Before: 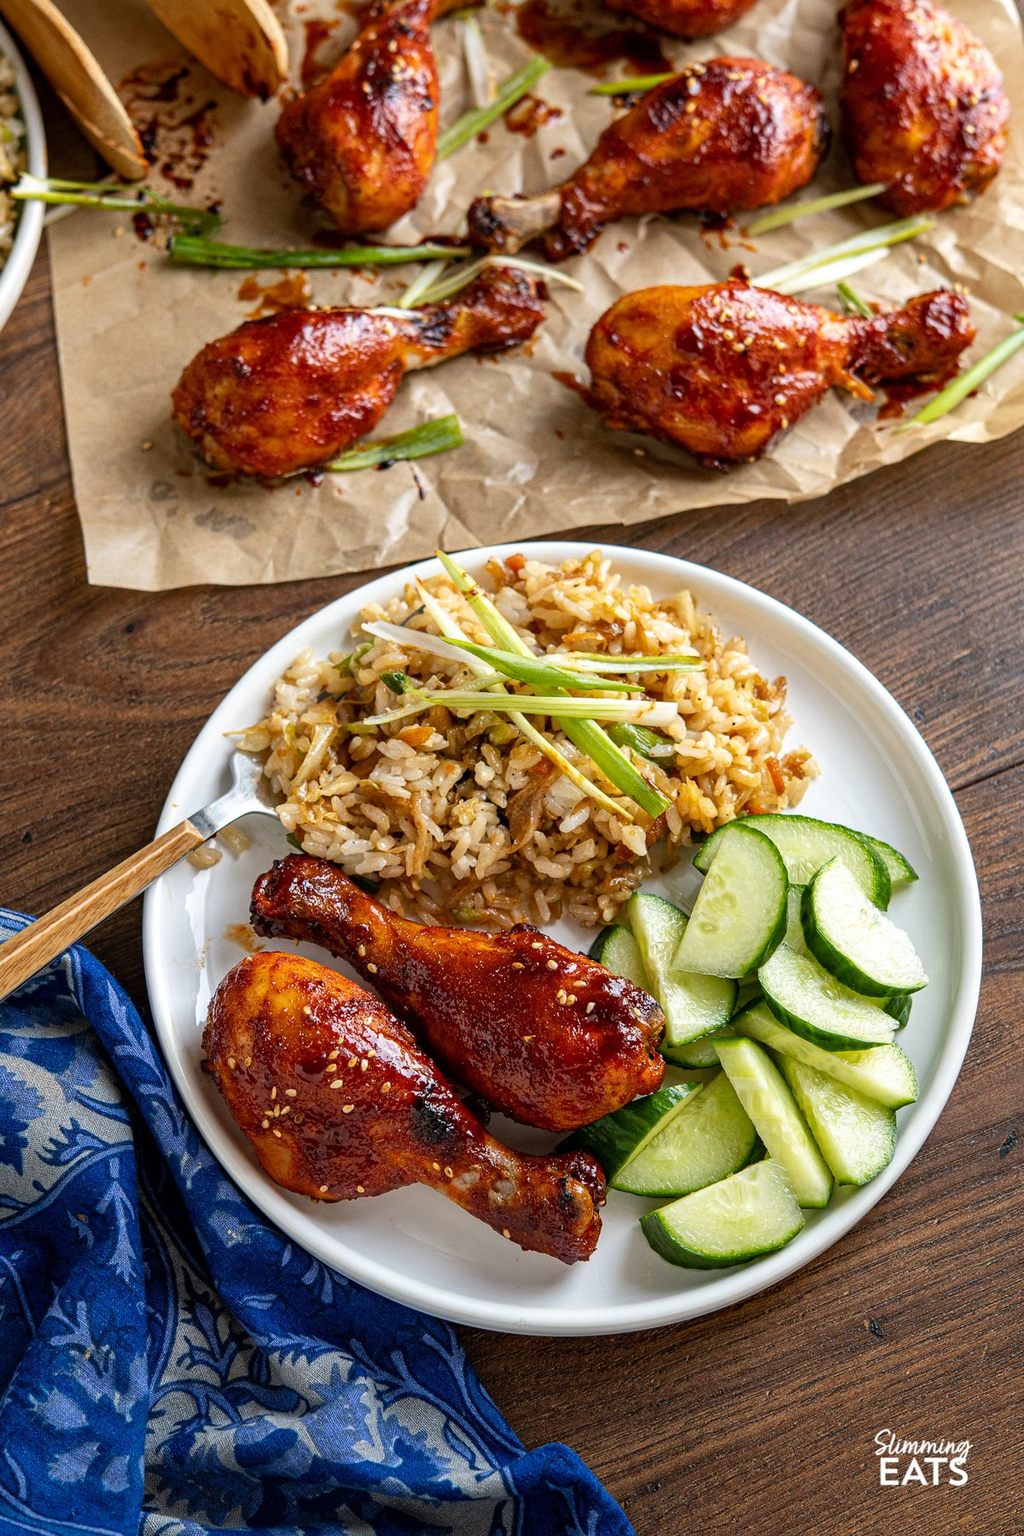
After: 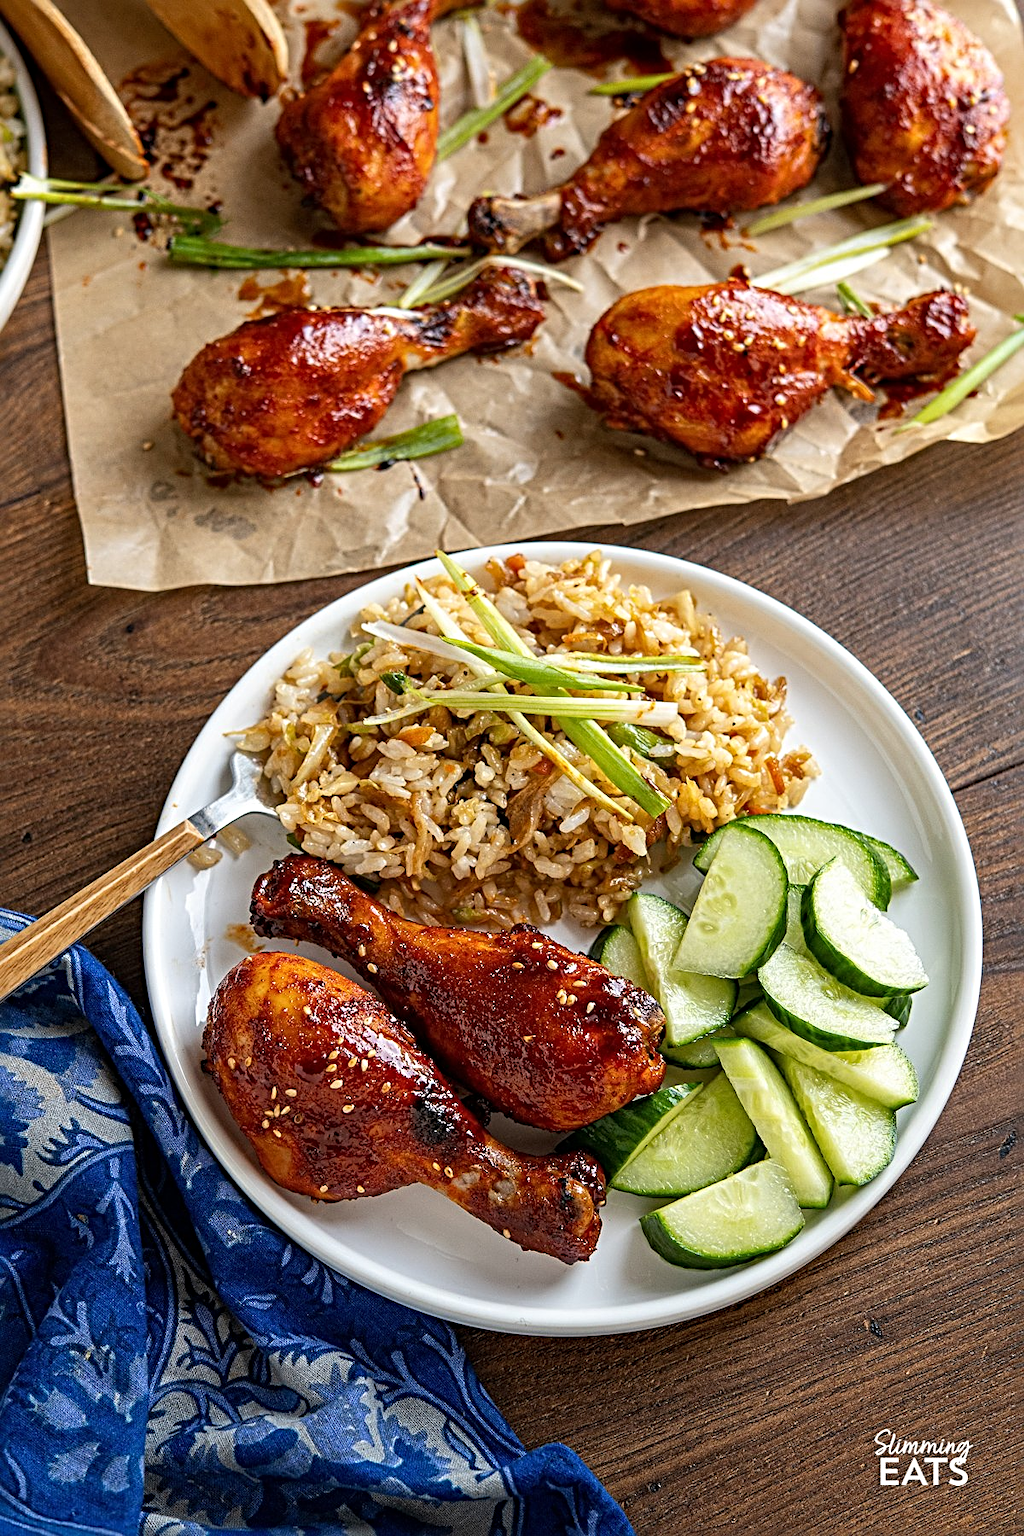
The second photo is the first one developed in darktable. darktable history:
sharpen: radius 3.994
